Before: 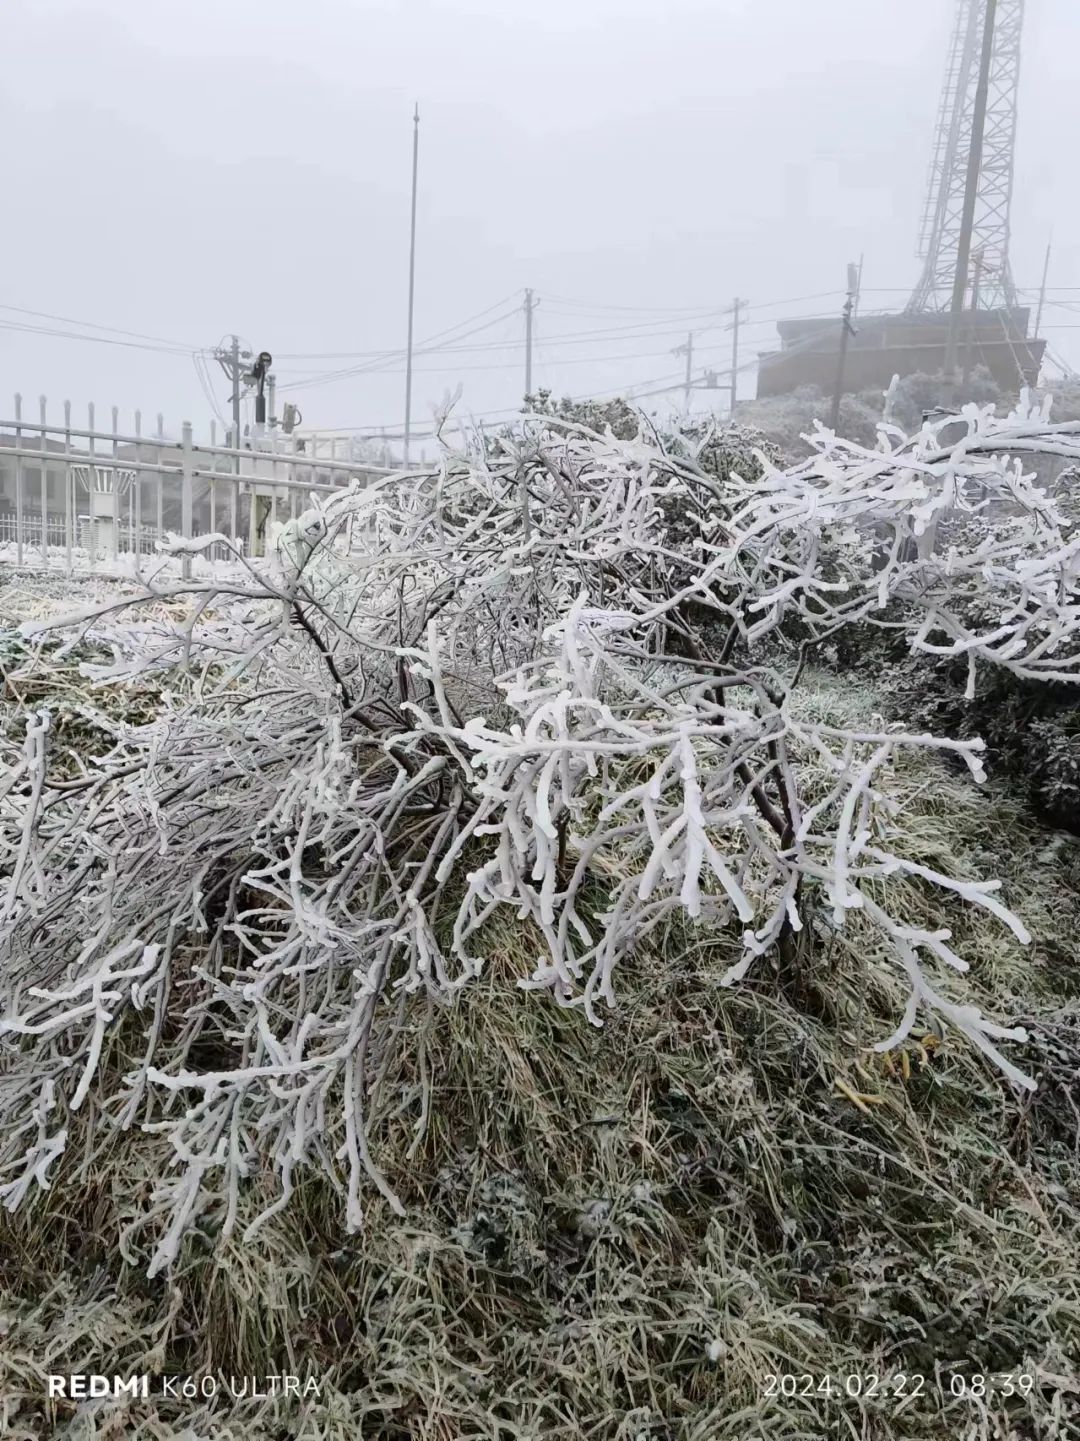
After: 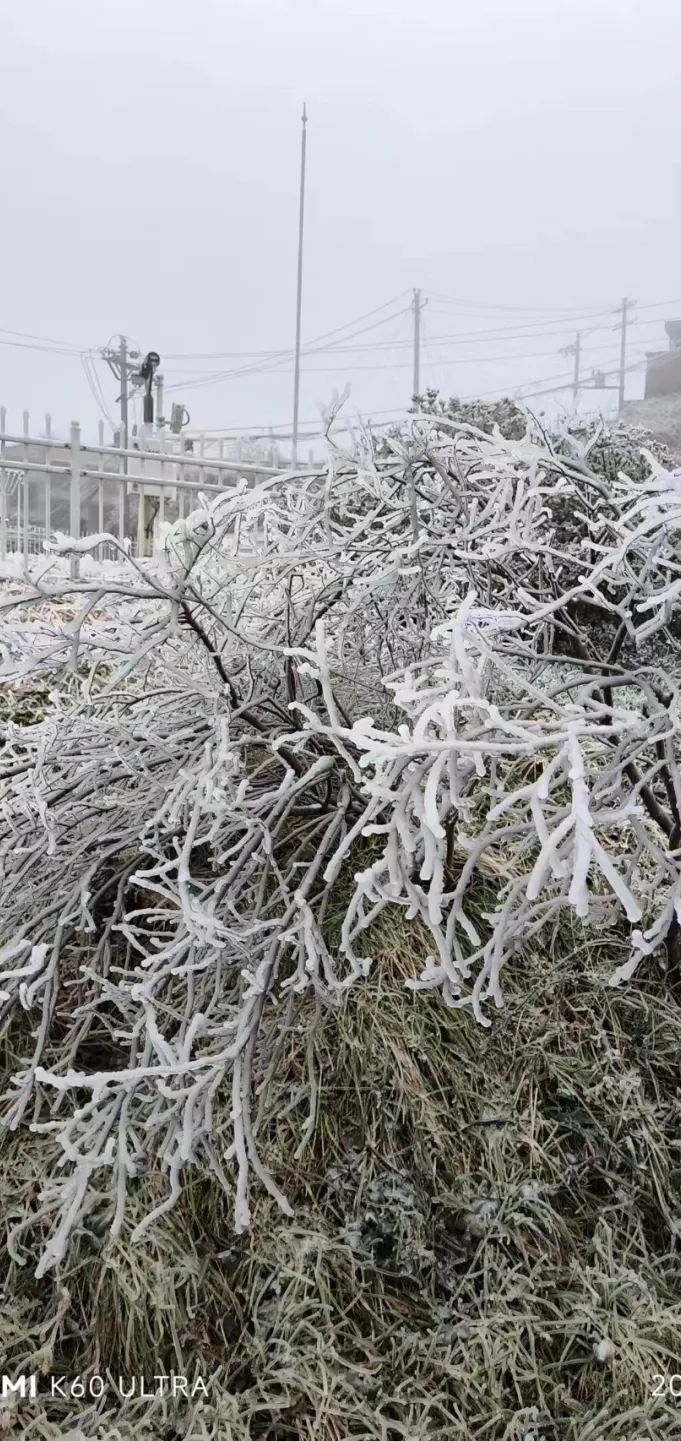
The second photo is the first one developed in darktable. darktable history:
exposure: exposure 0.014 EV, compensate highlight preservation false
crop: left 10.42%, right 26.505%
